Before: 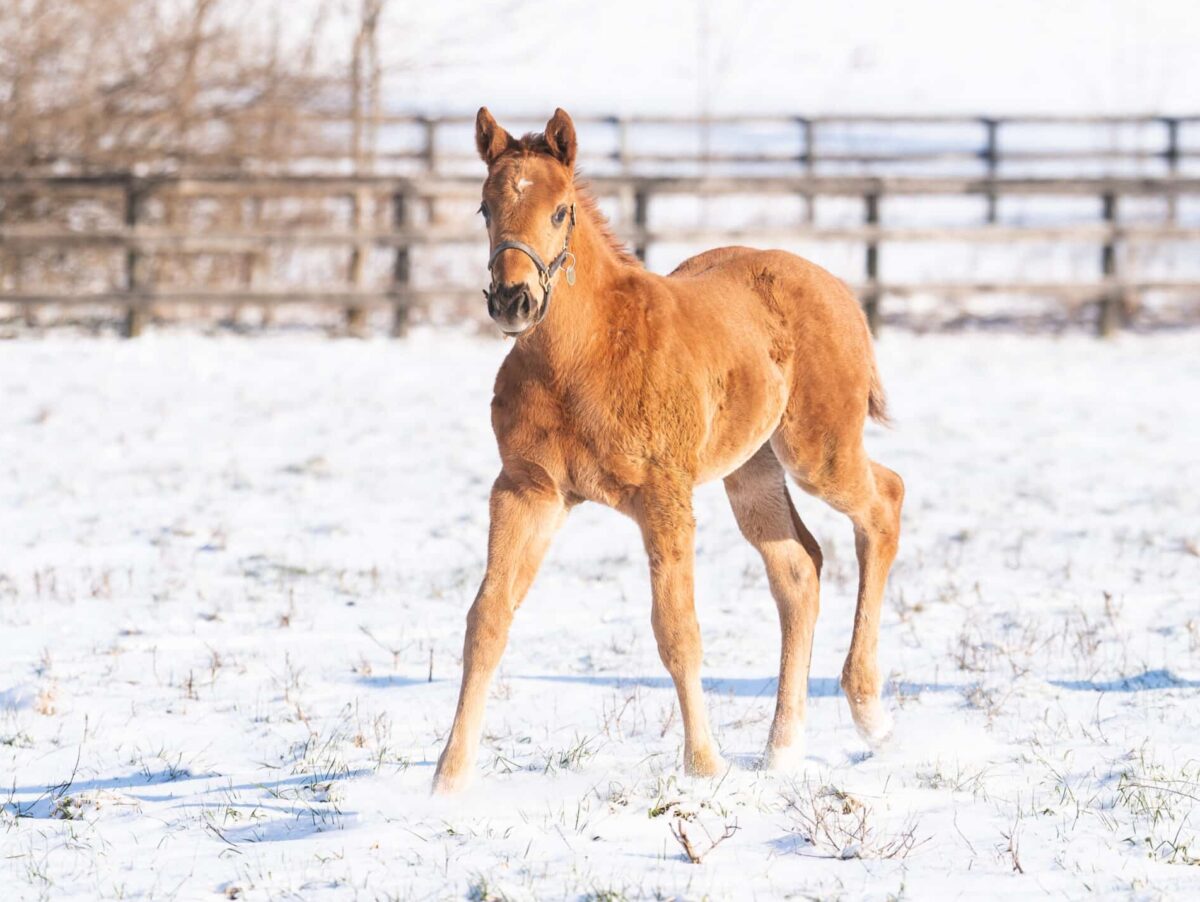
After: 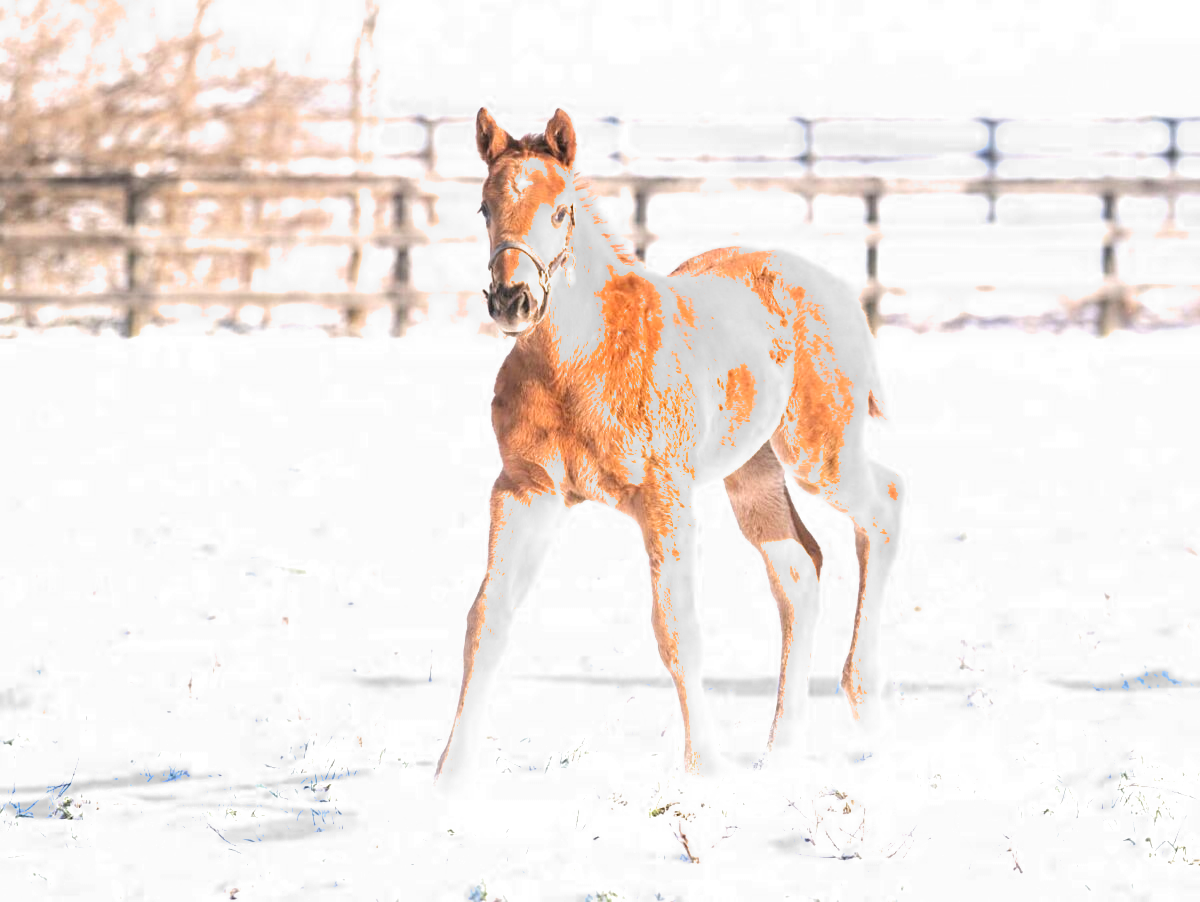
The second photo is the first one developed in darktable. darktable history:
exposure: black level correction 0, exposure 0.9 EV, compensate exposure bias true, compensate highlight preservation false
filmic rgb: middle gray luminance 18.42%, black relative exposure -11.45 EV, white relative exposure 2.55 EV, threshold 6 EV, target black luminance 0%, hardness 8.41, latitude 99%, contrast 1.084, shadows ↔ highlights balance 0.505%, add noise in highlights 0, preserve chrominance max RGB, color science v3 (2019), use custom middle-gray values true, iterations of high-quality reconstruction 0, contrast in highlights soft, enable highlight reconstruction true
